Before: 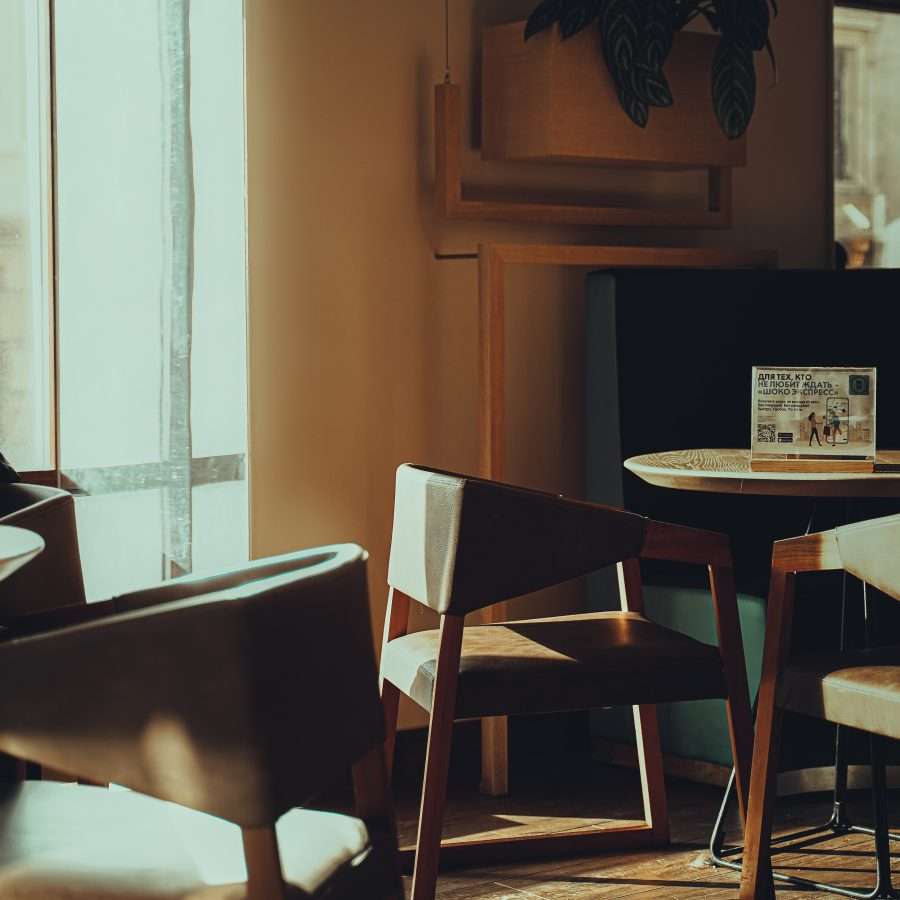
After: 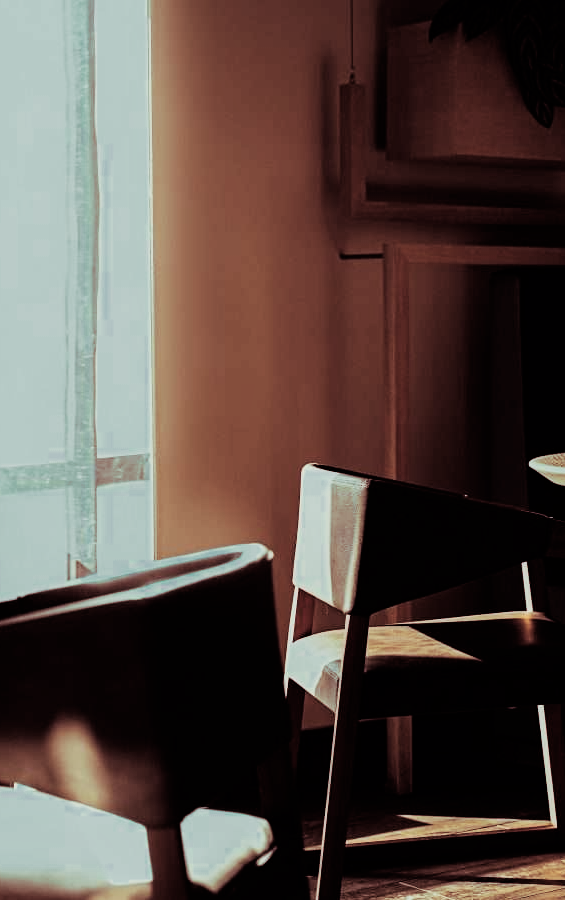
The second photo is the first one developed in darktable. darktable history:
split-toning: on, module defaults
tone equalizer: on, module defaults
crop: left 10.644%, right 26.528%
color zones: curves: ch0 [(0, 0.497) (0.143, 0.5) (0.286, 0.5) (0.429, 0.483) (0.571, 0.116) (0.714, -0.006) (0.857, 0.28) (1, 0.497)]
filmic rgb: black relative exposure -5 EV, white relative exposure 3.5 EV, hardness 3.19, contrast 1.4, highlights saturation mix -50%
white balance: red 0.98, blue 1.034
